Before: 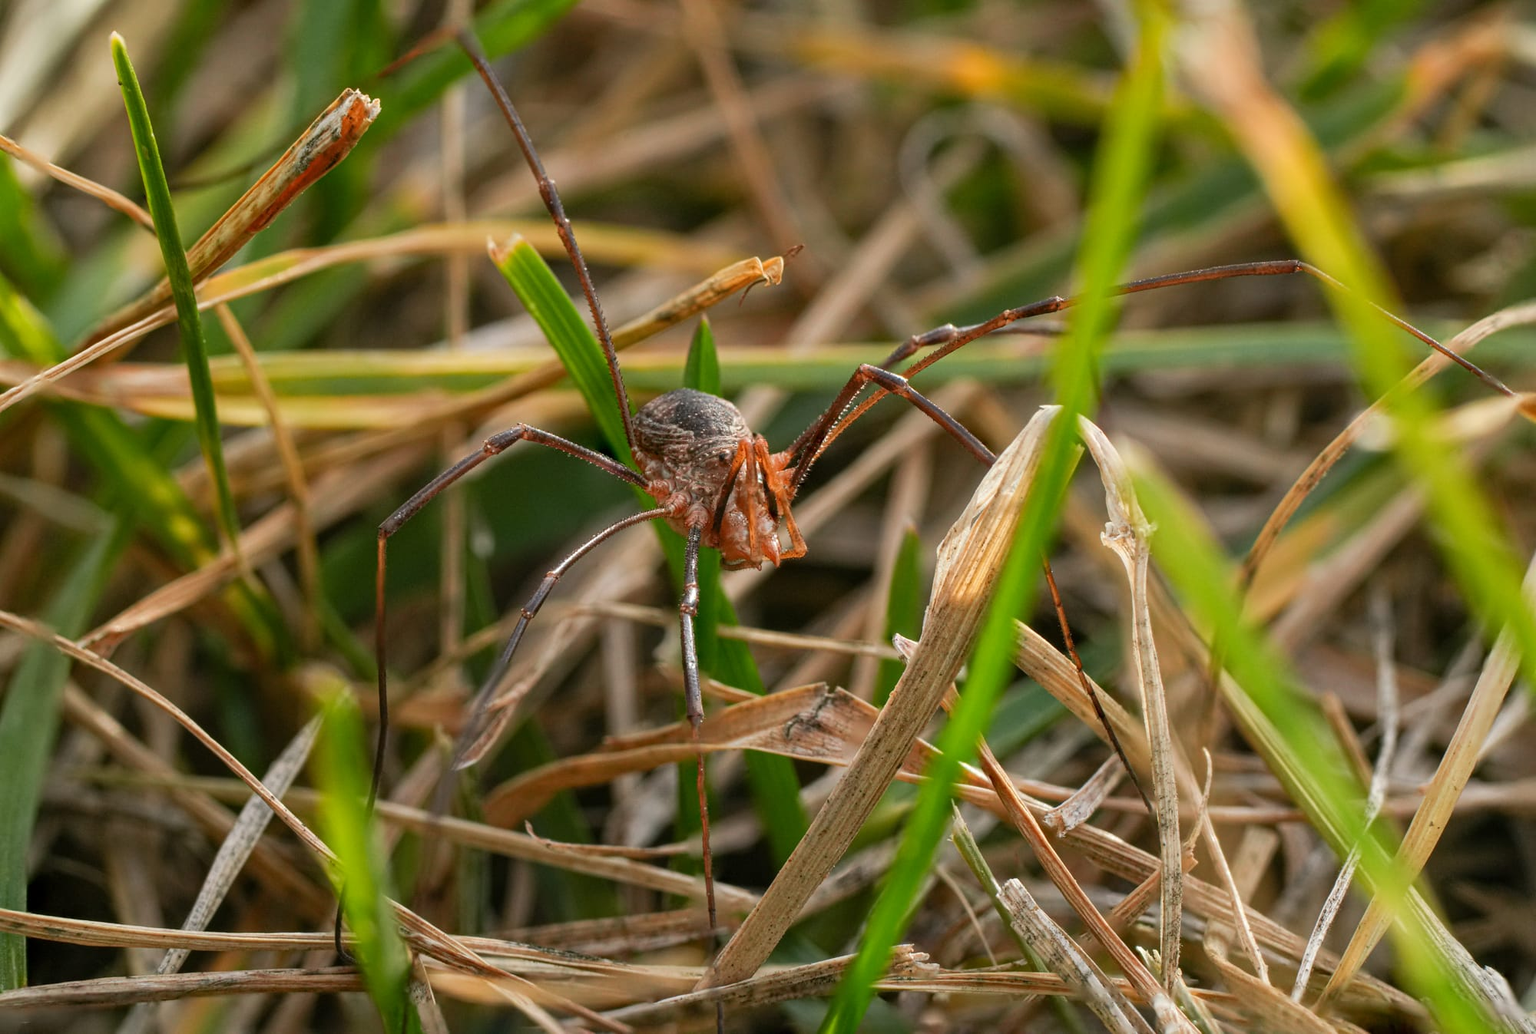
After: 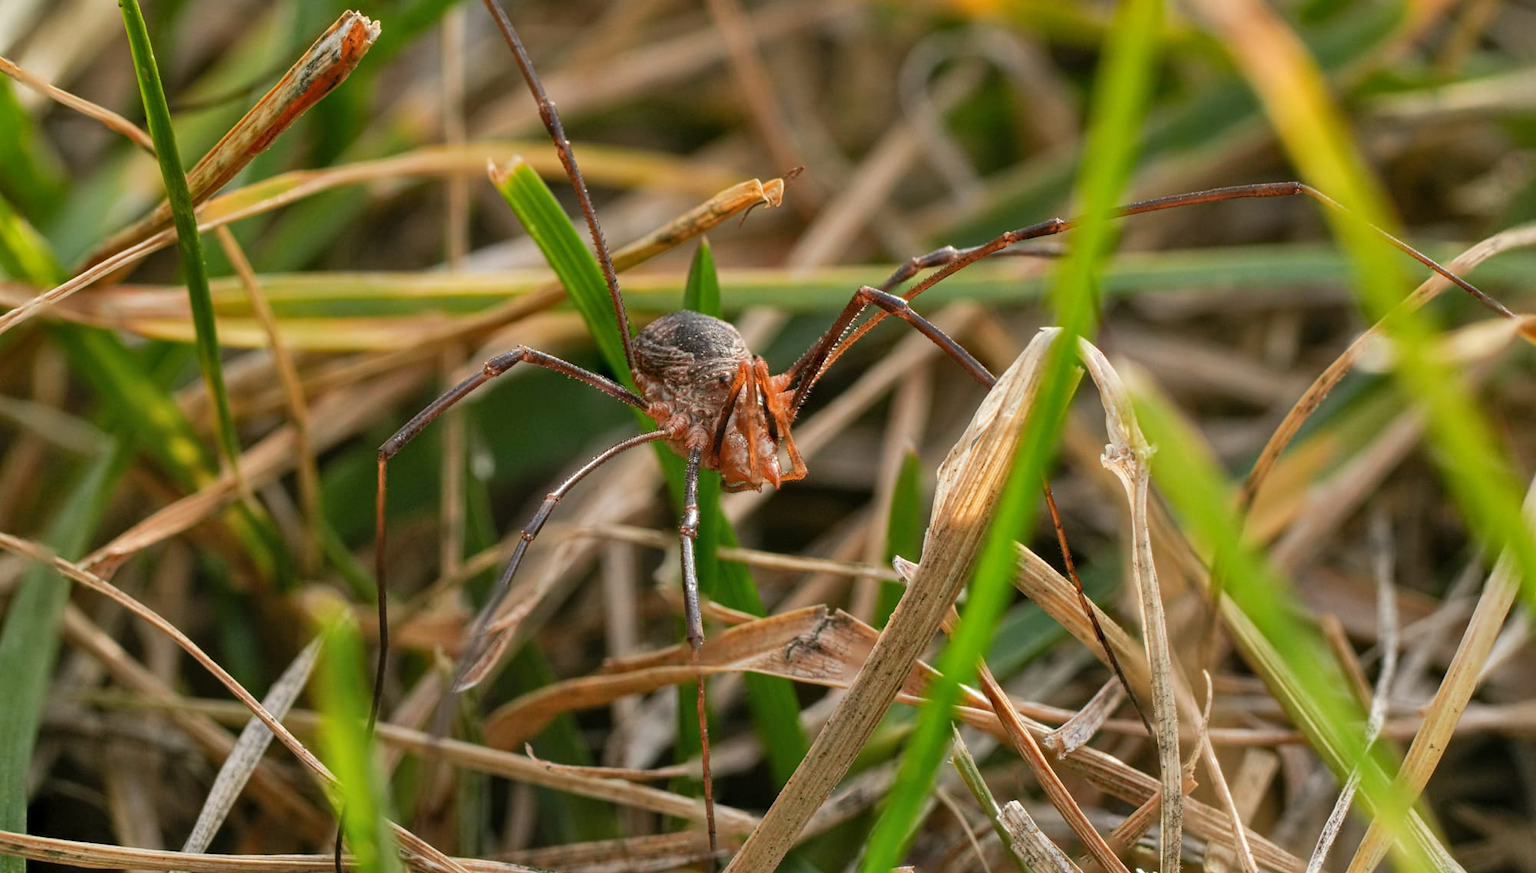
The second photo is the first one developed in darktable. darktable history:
shadows and highlights: shadows 51.77, highlights -28.35, soften with gaussian
crop: top 7.59%, bottom 7.903%
